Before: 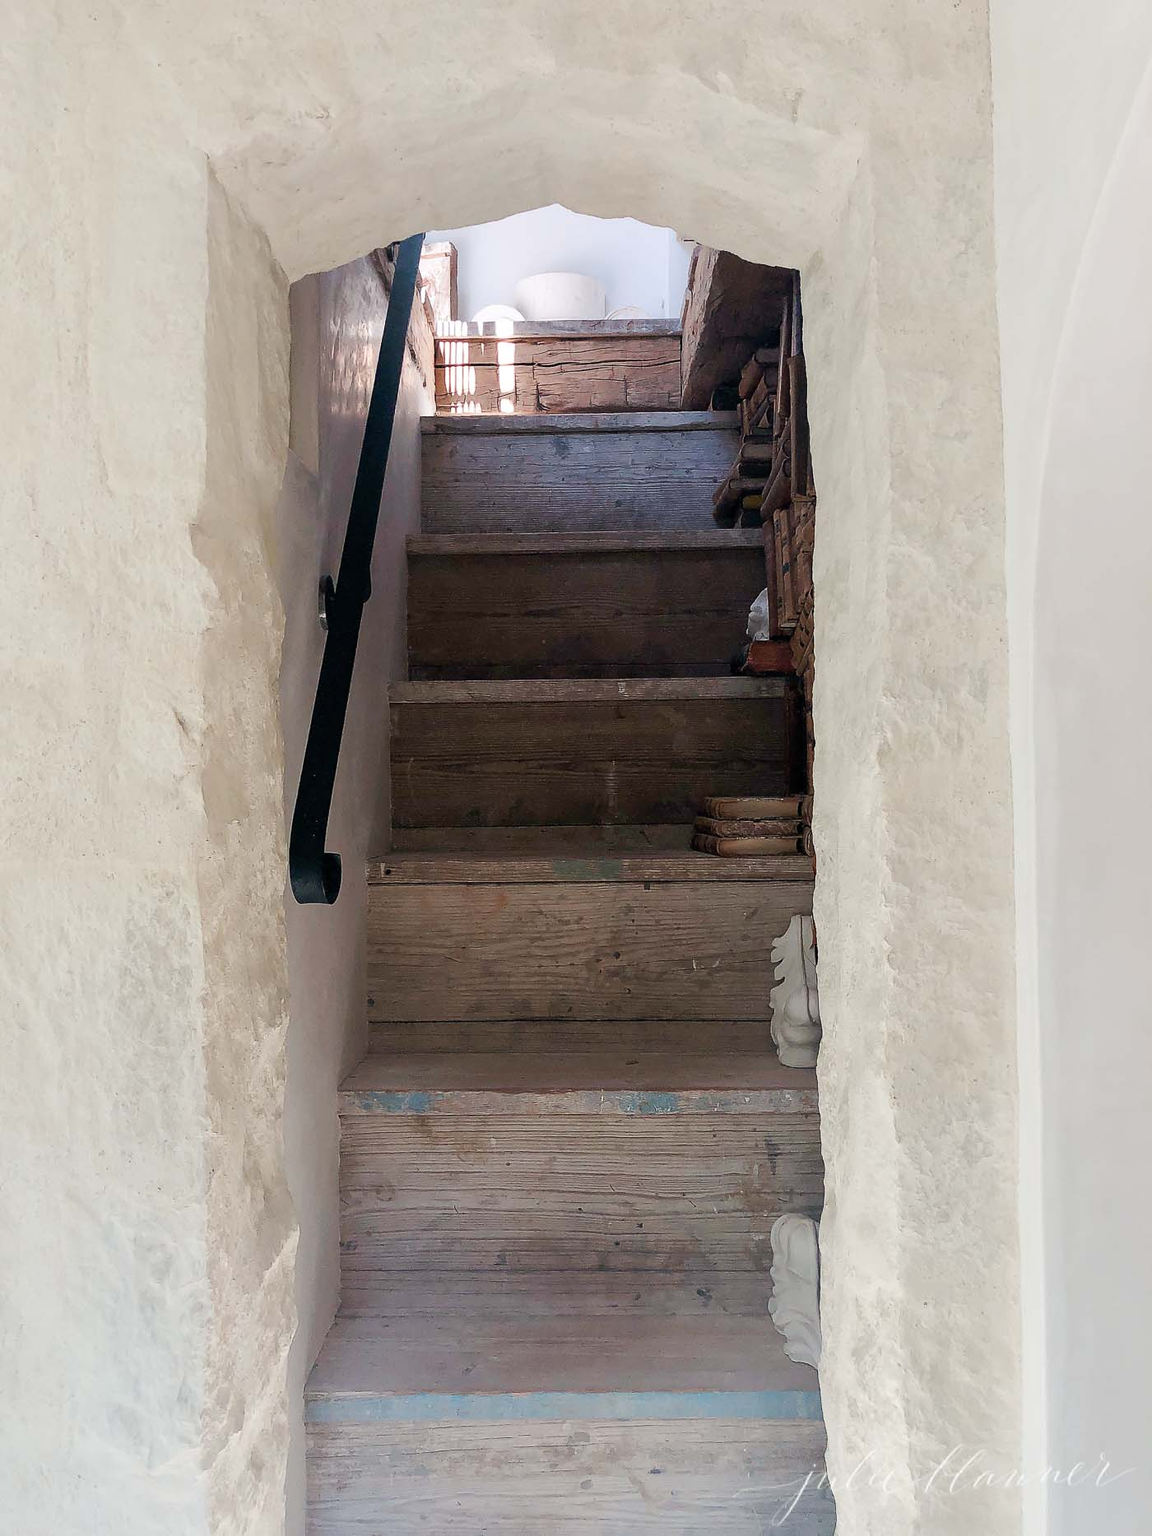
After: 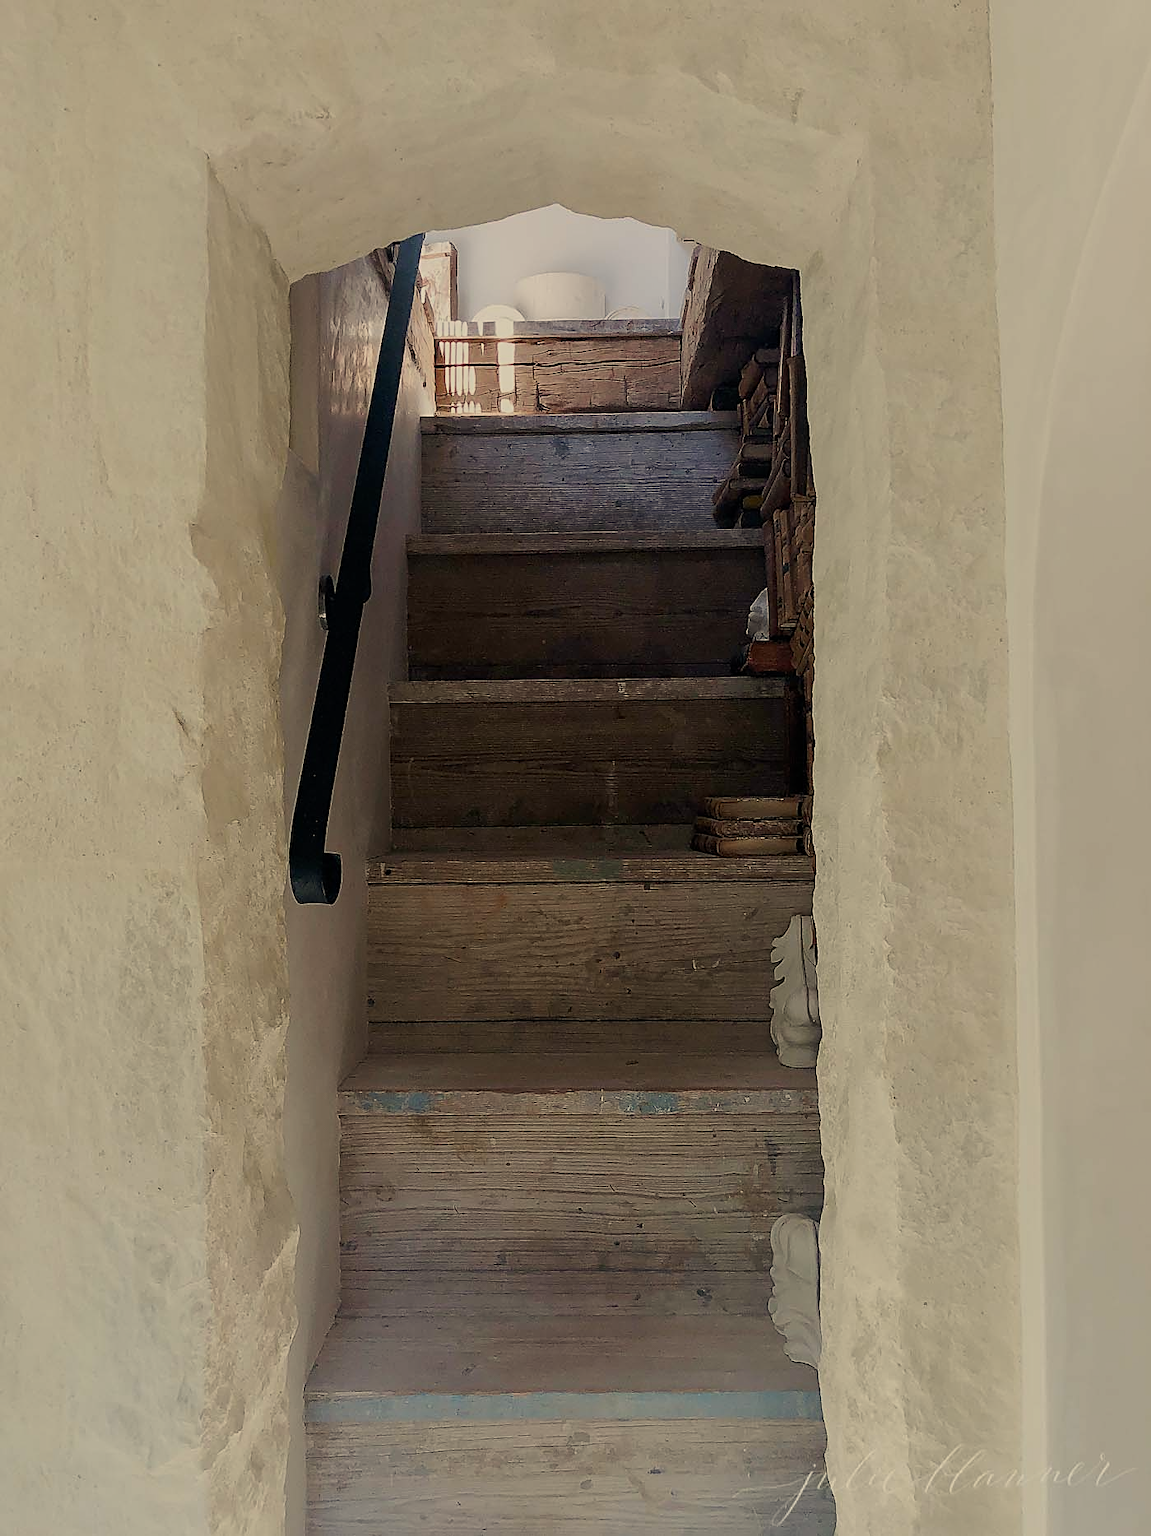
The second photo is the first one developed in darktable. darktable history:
sharpen: on, module defaults
color correction: highlights a* 1.29, highlights b* 17.82
exposure: black level correction 0, exposure -0.75 EV, compensate exposure bias true, compensate highlight preservation false
